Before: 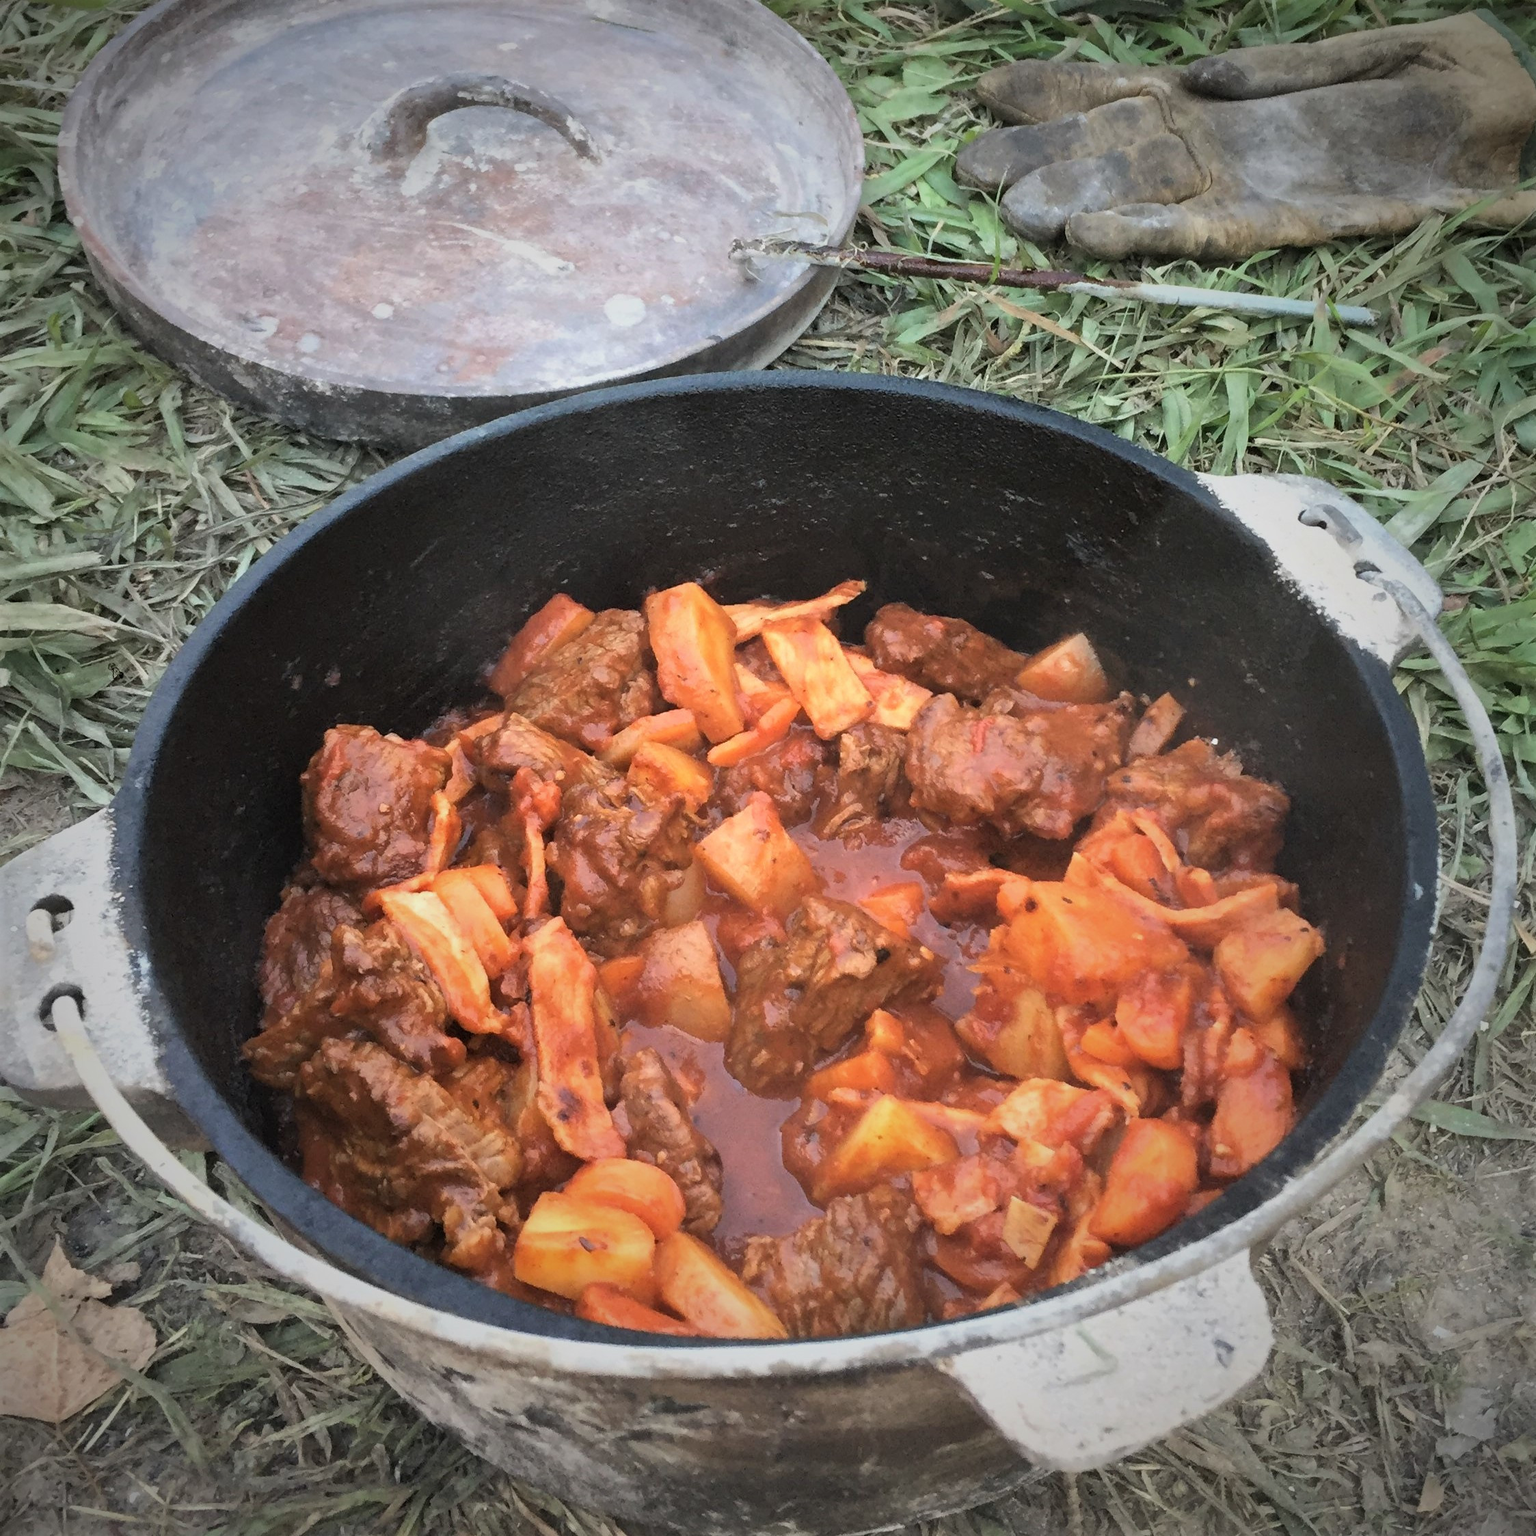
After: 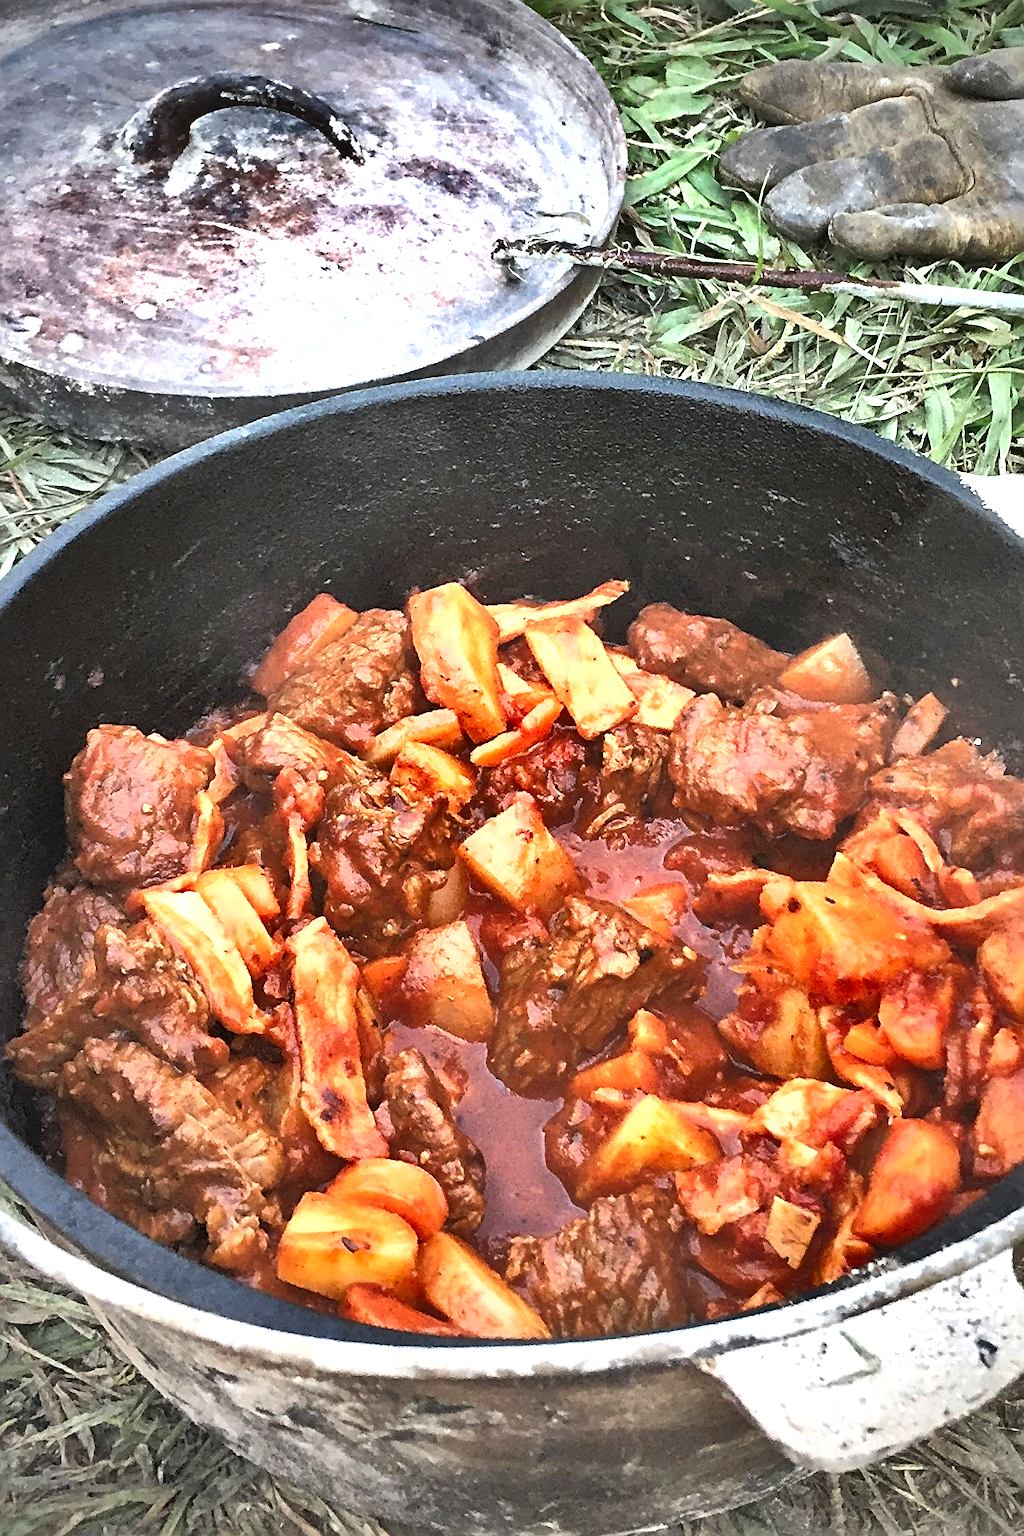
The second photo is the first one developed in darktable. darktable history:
crop and rotate: left 15.446%, right 17.836%
exposure: exposure 1 EV, compensate highlight preservation false
sharpen: radius 2.817, amount 0.715
shadows and highlights: shadows 20.91, highlights -82.73, soften with gaussian
